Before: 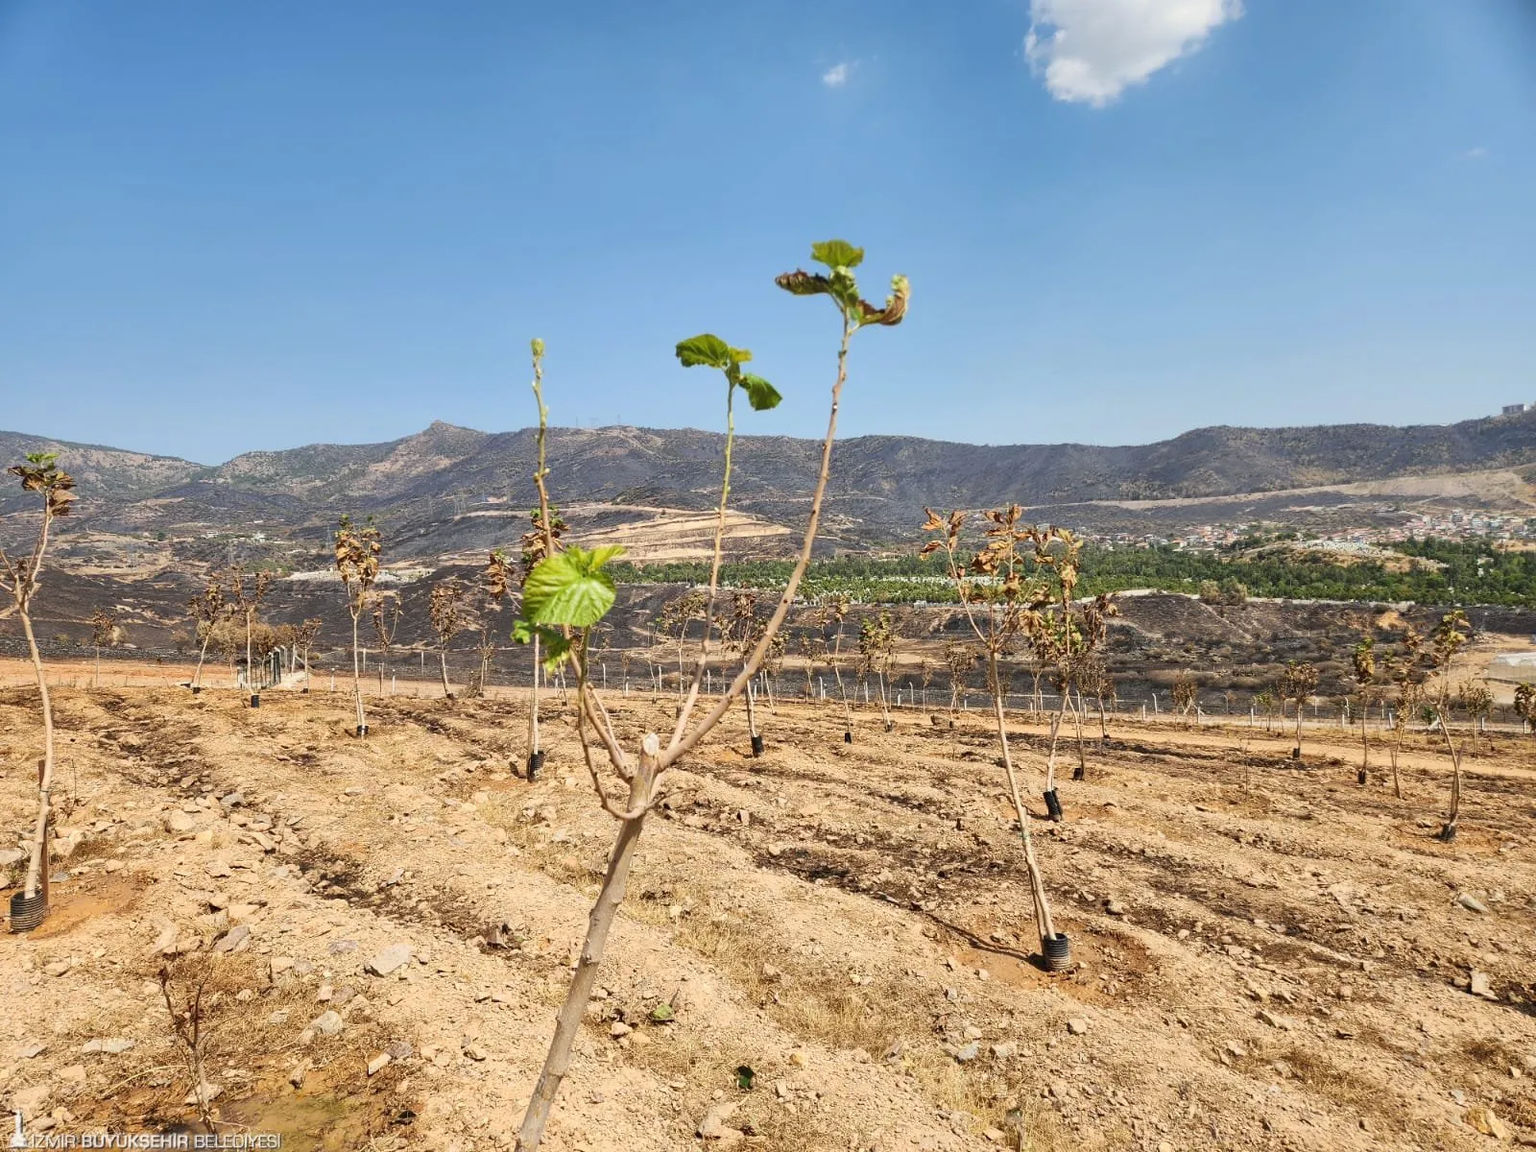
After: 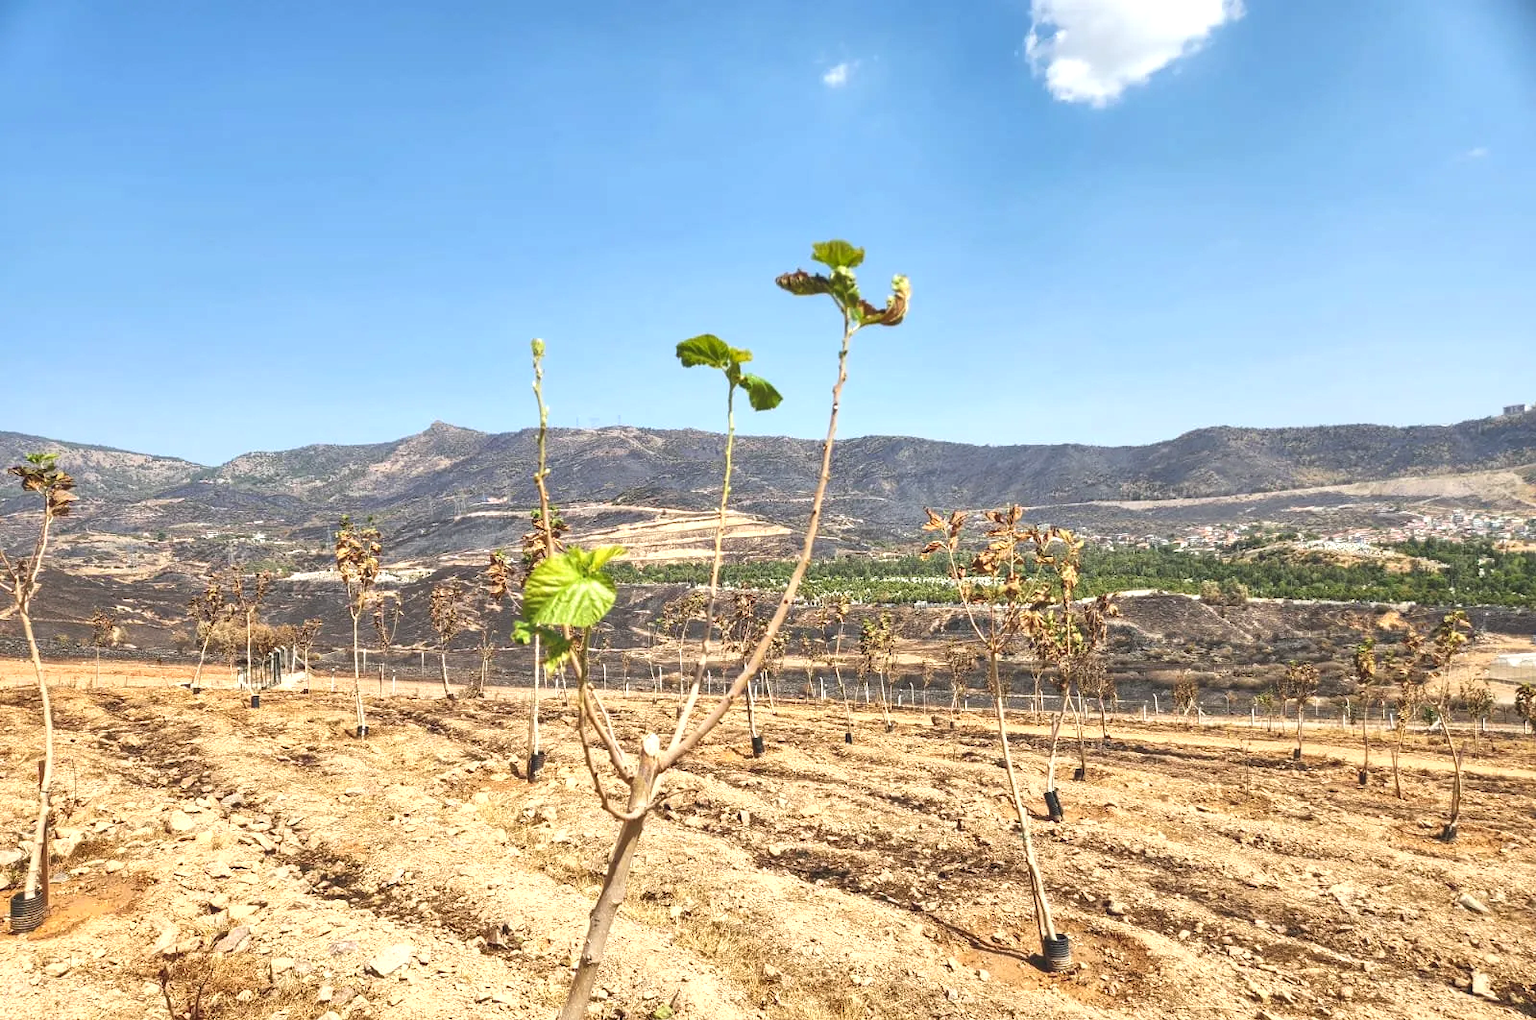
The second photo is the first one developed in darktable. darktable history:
crop and rotate: top 0%, bottom 11.496%
exposure: black level correction -0.005, exposure 0.62 EV, compensate highlight preservation false
shadows and highlights: shadows 32.38, highlights -33.14, shadows color adjustment 98%, highlights color adjustment 58.63%, soften with gaussian
local contrast: detail 109%
